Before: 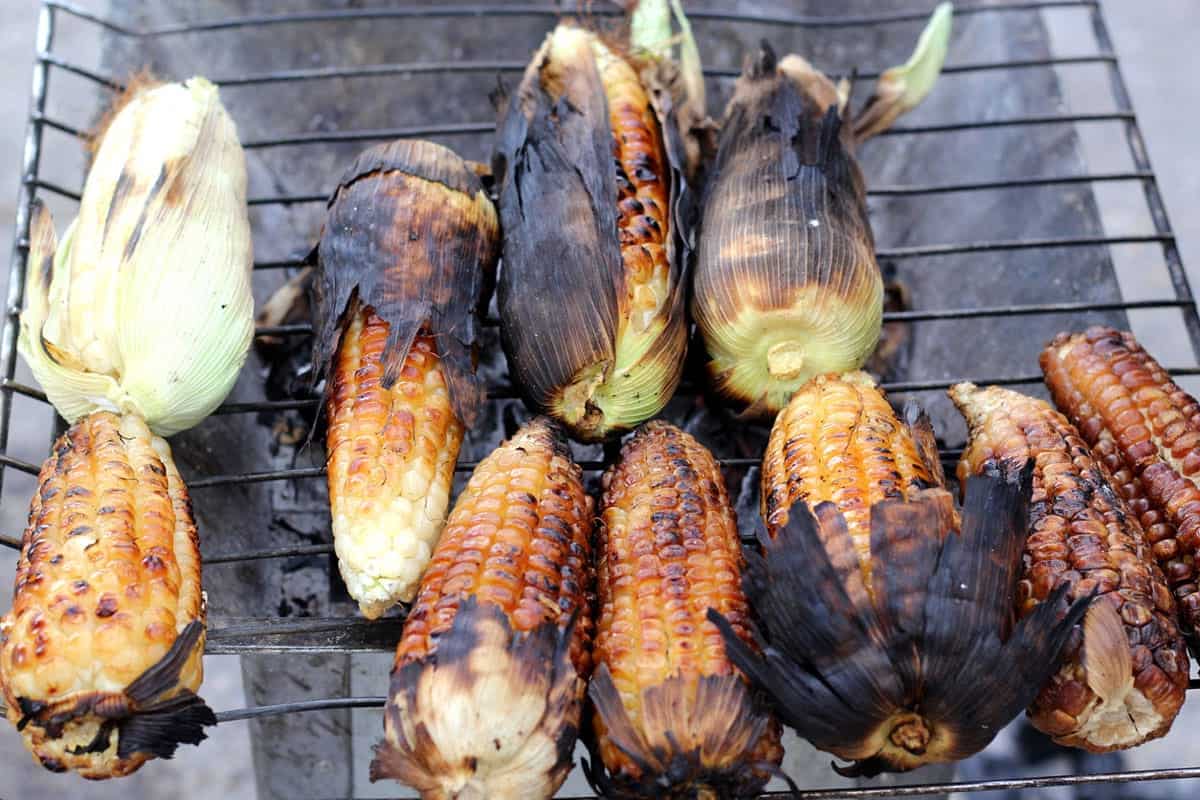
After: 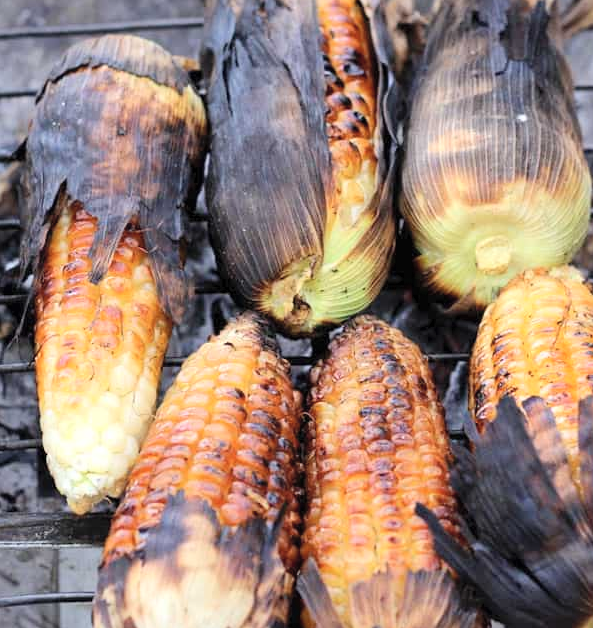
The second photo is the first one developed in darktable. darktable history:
crop and rotate: angle 0.02°, left 24.353%, top 13.219%, right 26.156%, bottom 8.224%
contrast brightness saturation: contrast 0.14, brightness 0.21
